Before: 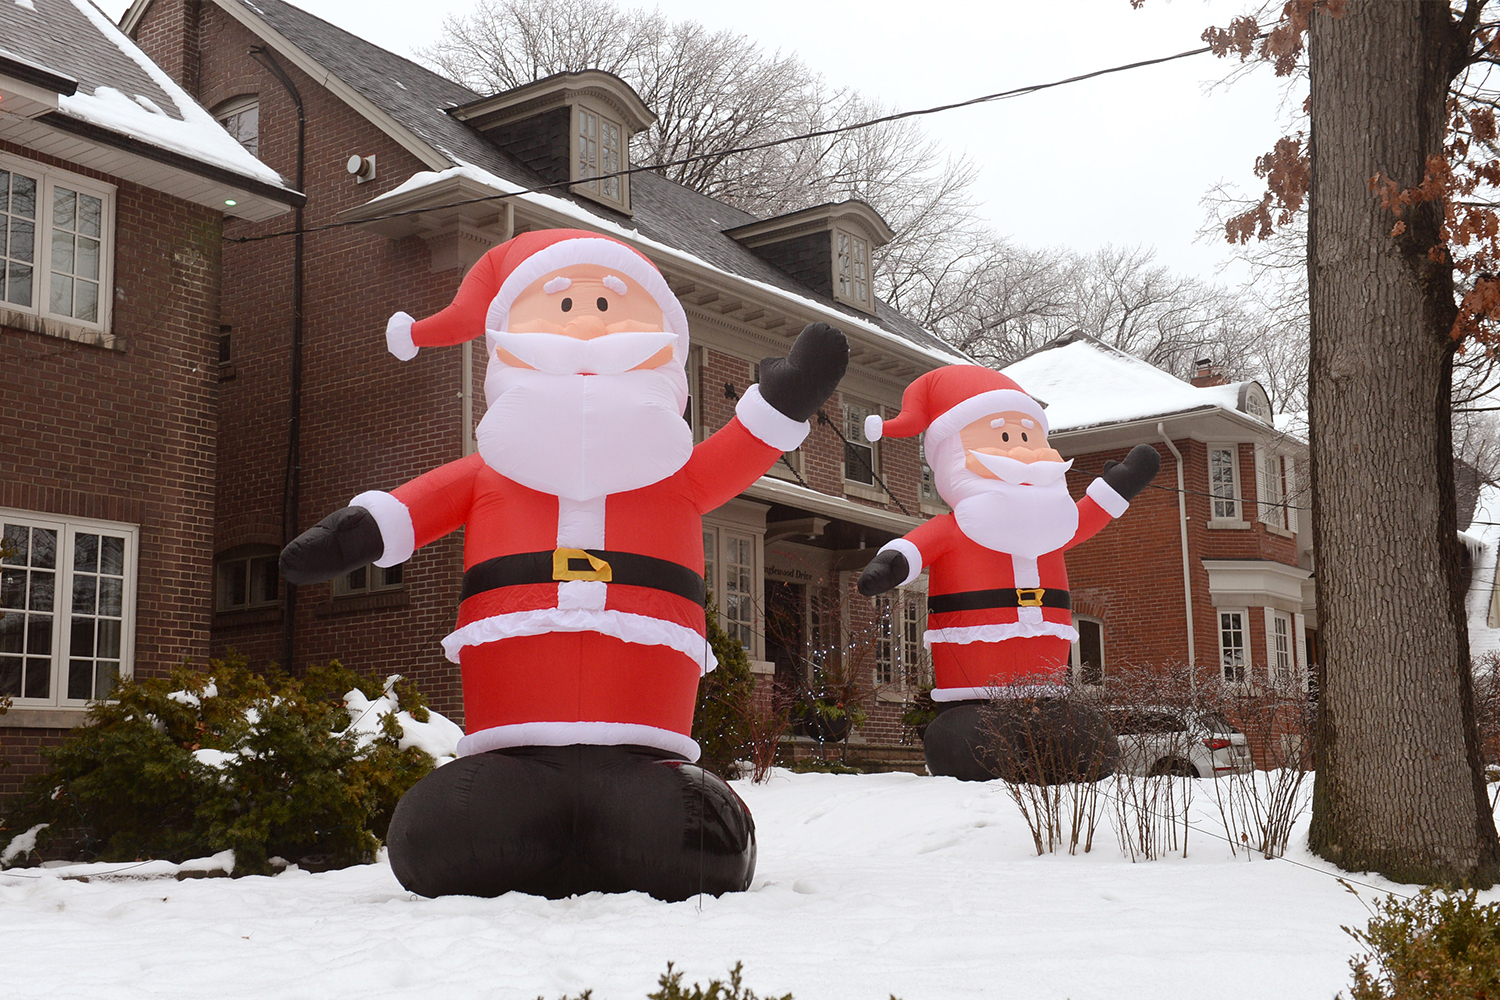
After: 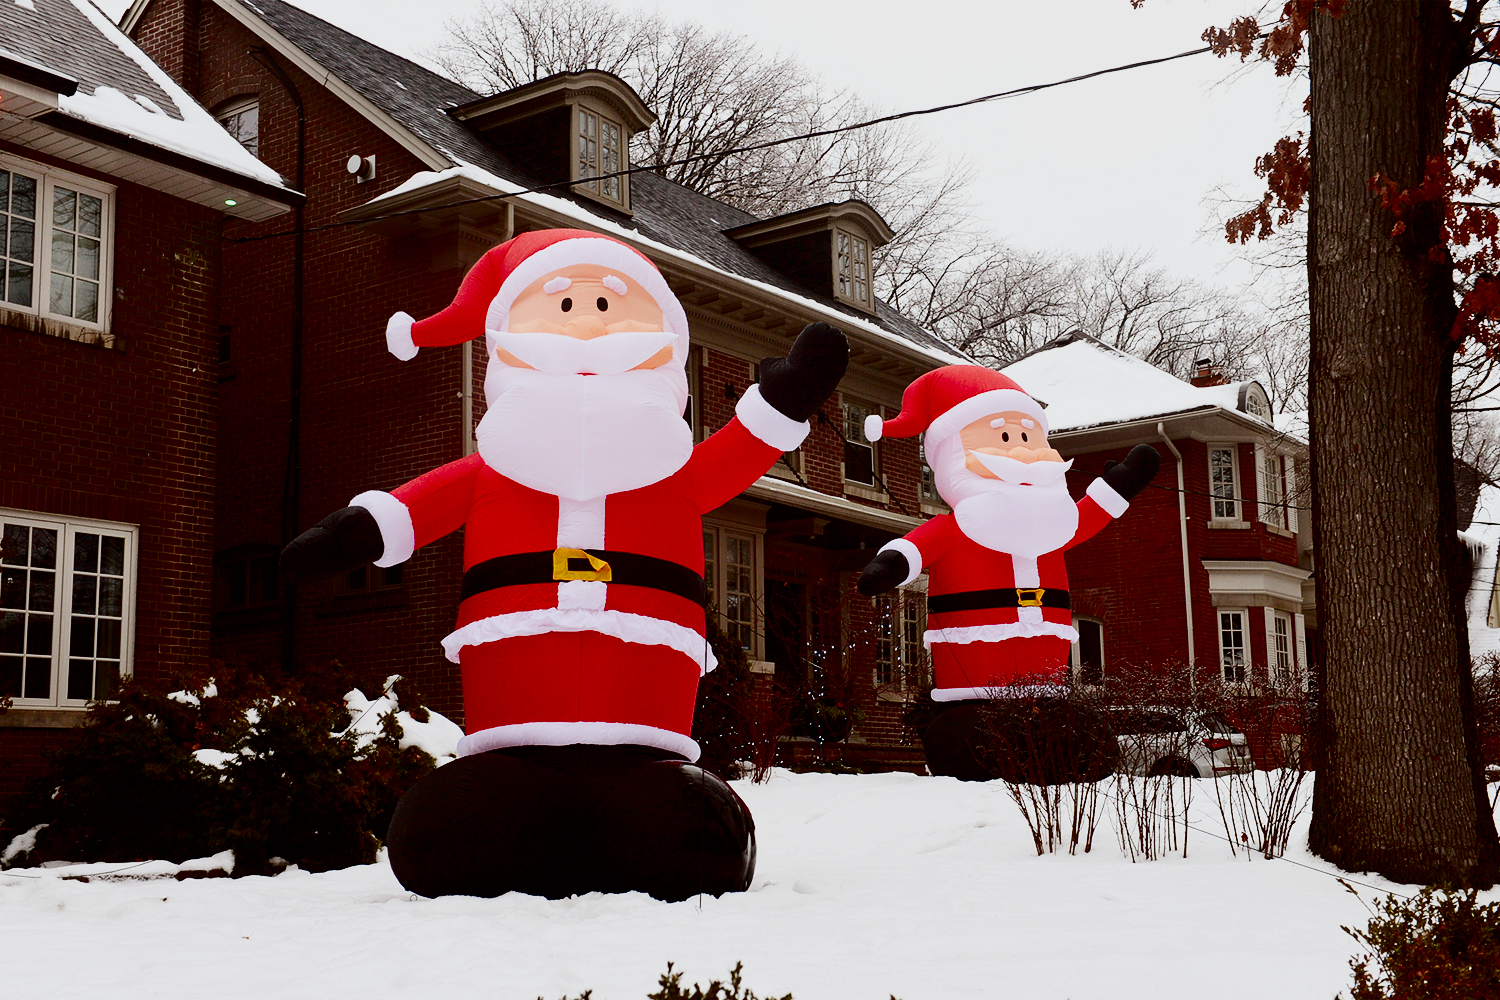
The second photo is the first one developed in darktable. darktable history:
sigmoid: contrast 2, skew -0.2, preserve hue 0%, red attenuation 0.1, red rotation 0.035, green attenuation 0.1, green rotation -0.017, blue attenuation 0.15, blue rotation -0.052, base primaries Rec2020
contrast brightness saturation: contrast 0.24, brightness -0.24, saturation 0.14
lowpass: radius 0.1, contrast 0.85, saturation 1.1, unbound 0
